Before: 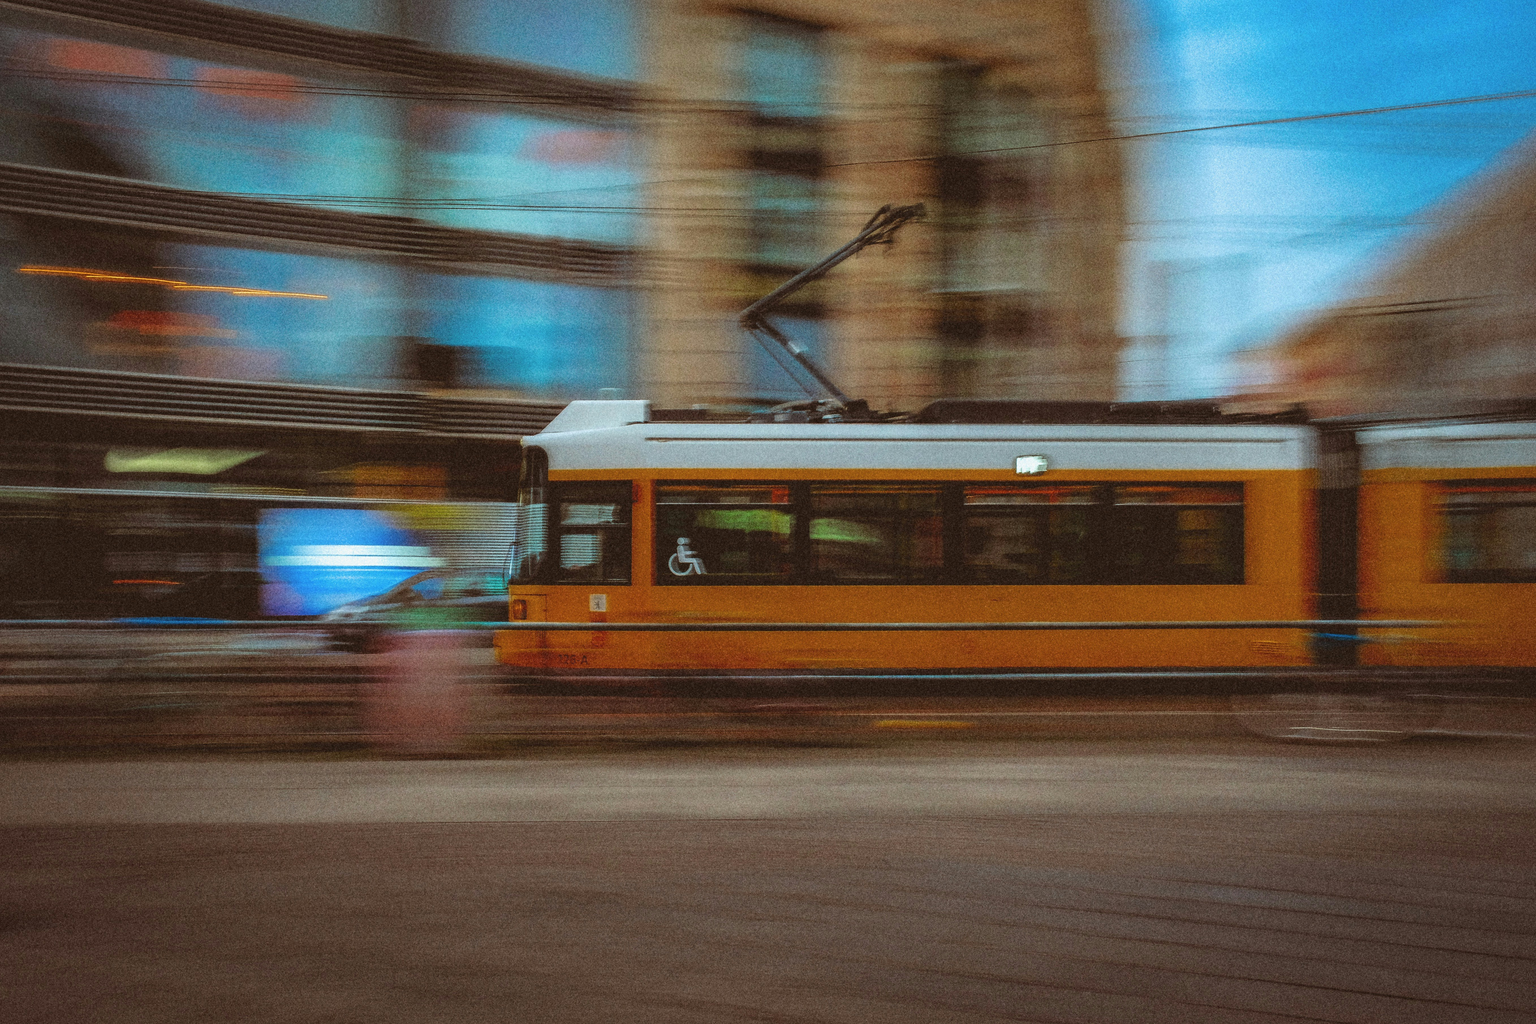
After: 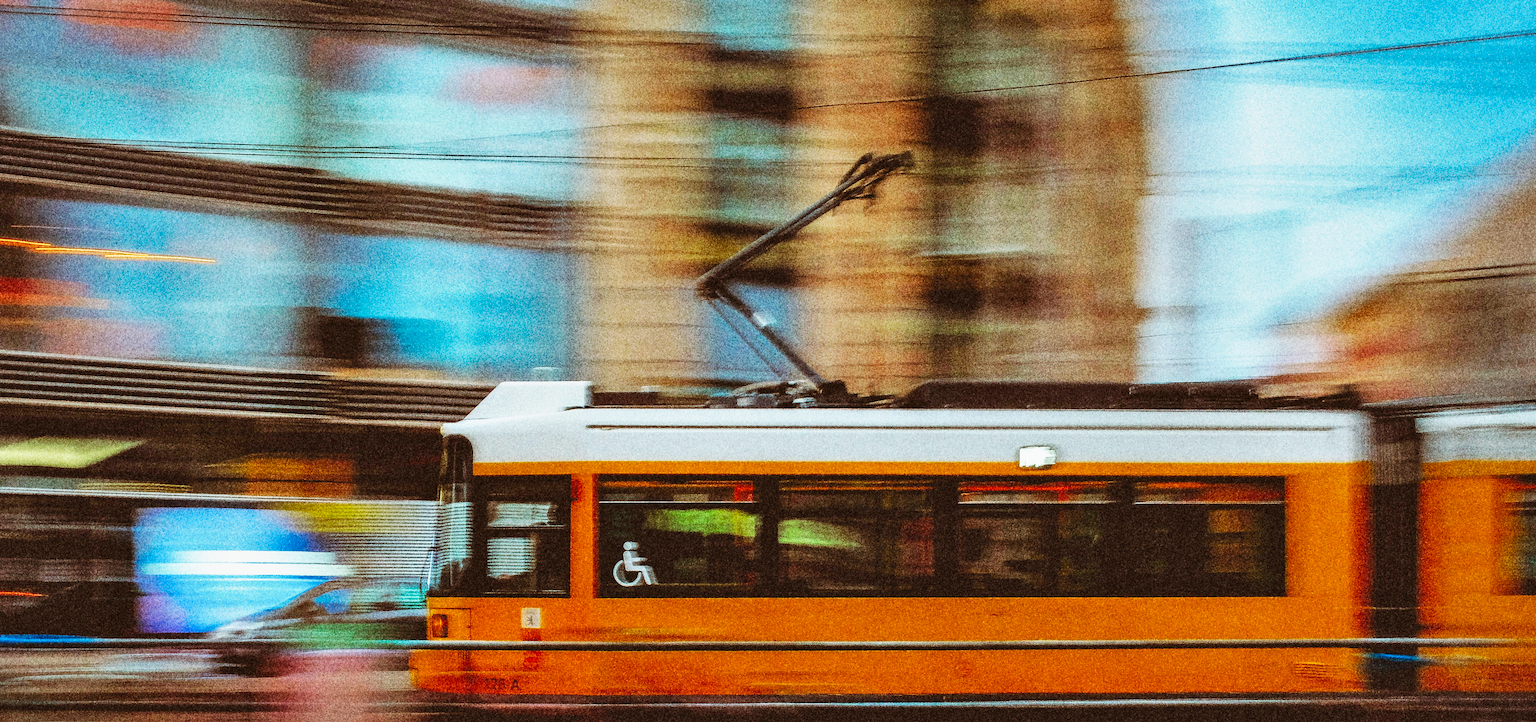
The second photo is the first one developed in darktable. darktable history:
crop and rotate: left 9.345%, top 7.22%, right 4.982%, bottom 32.331%
shadows and highlights: shadows 43.71, white point adjustment -1.46, soften with gaussian
exposure: exposure -0.157 EV, compensate highlight preservation false
base curve: curves: ch0 [(0, 0) (0.007, 0.004) (0.027, 0.03) (0.046, 0.07) (0.207, 0.54) (0.442, 0.872) (0.673, 0.972) (1, 1)], preserve colors none
